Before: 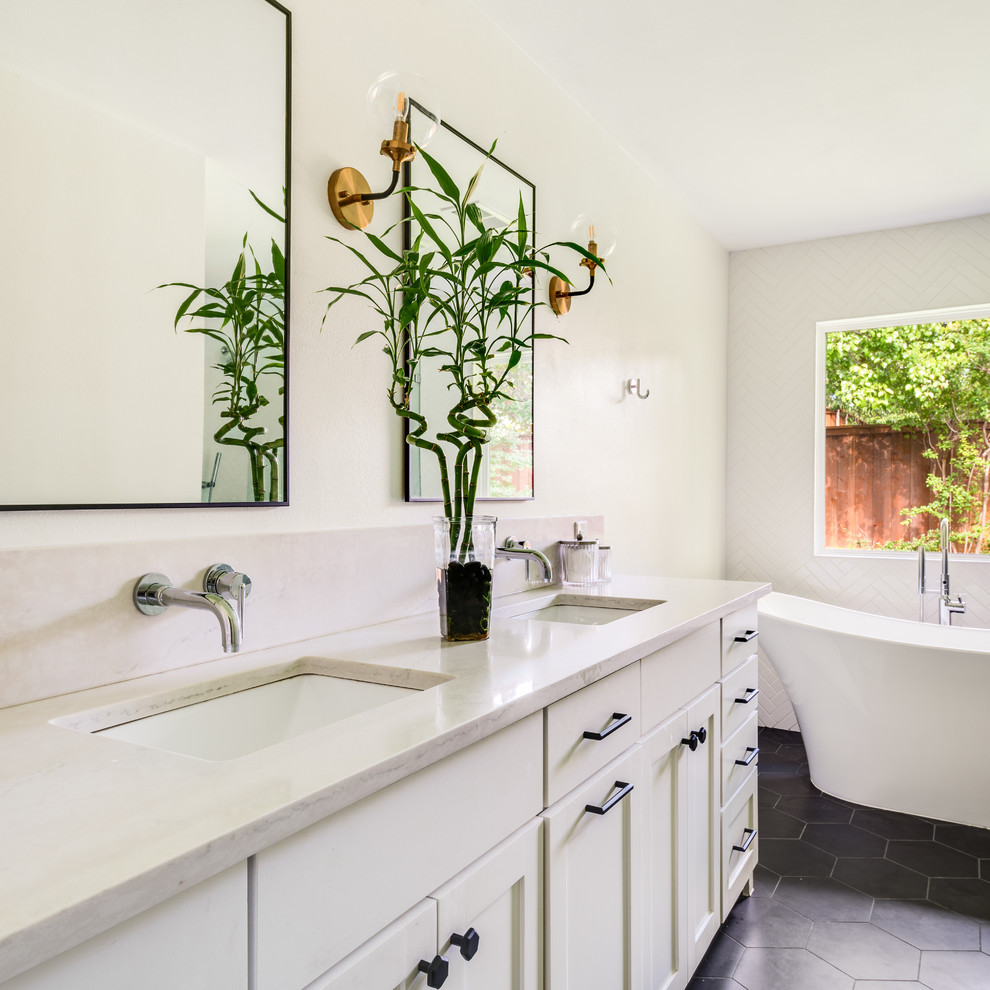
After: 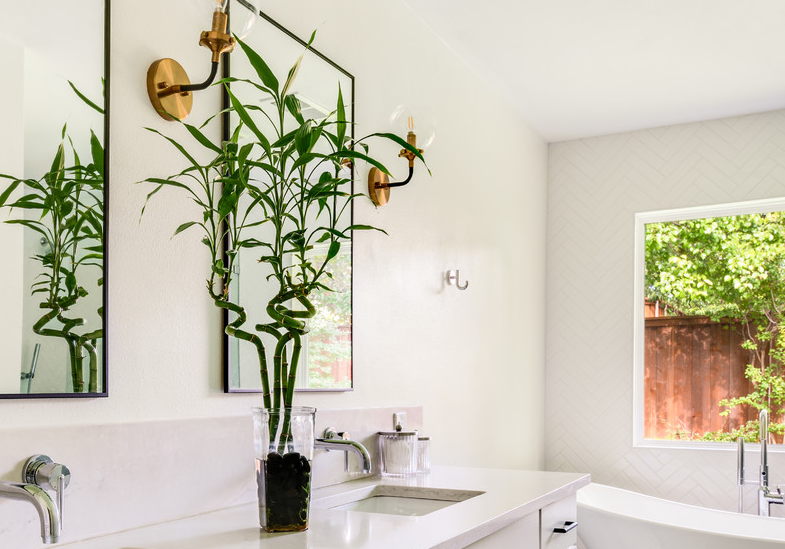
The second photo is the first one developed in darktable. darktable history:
crop: left 18.381%, top 11.098%, right 2.227%, bottom 33.367%
